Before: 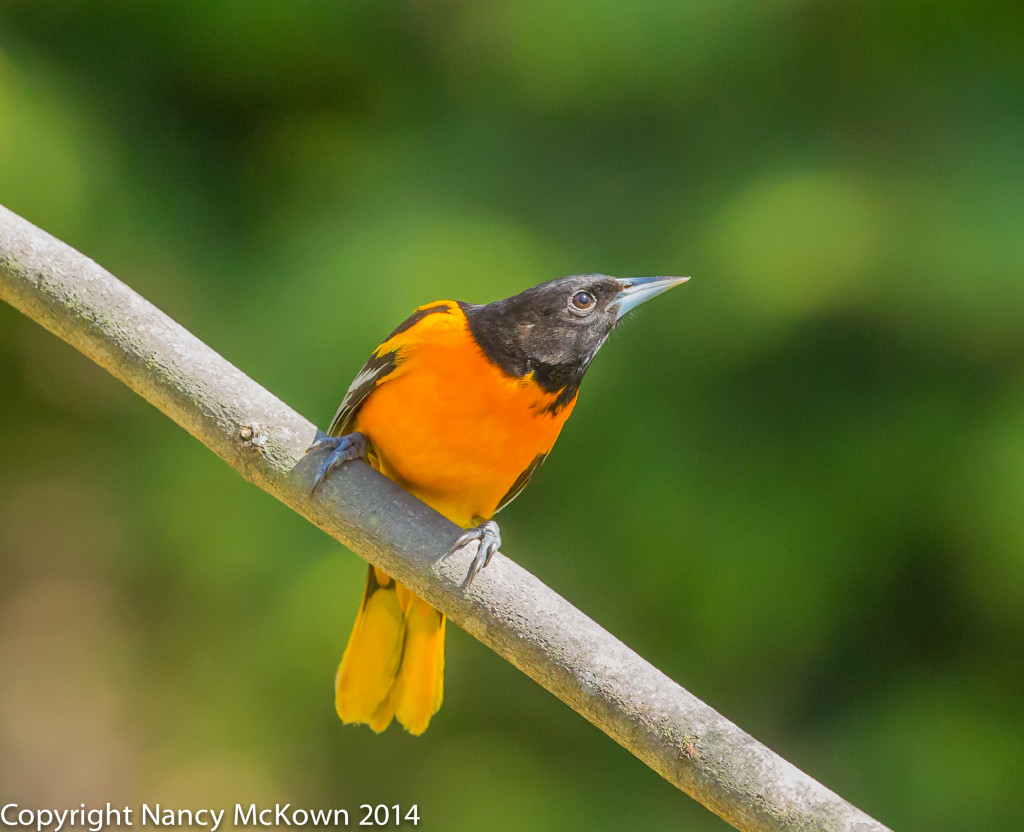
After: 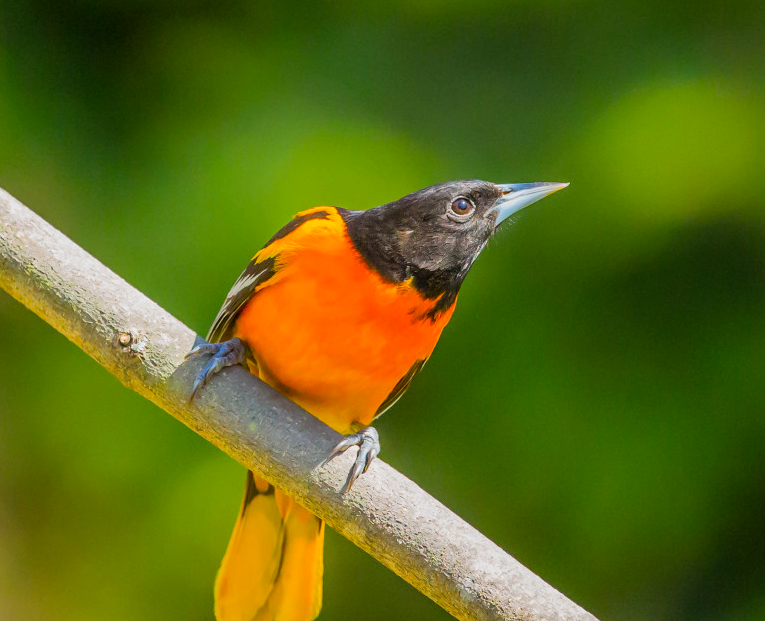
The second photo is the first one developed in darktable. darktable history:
crop and rotate: left 11.831%, top 11.346%, right 13.429%, bottom 13.899%
color balance: contrast -0.5%
filmic rgb: black relative exposure -12 EV, white relative exposure 2.8 EV, threshold 3 EV, target black luminance 0%, hardness 8.06, latitude 70.41%, contrast 1.14, highlights saturation mix 10%, shadows ↔ highlights balance -0.388%, color science v4 (2020), iterations of high-quality reconstruction 10, contrast in shadows soft, contrast in highlights soft, enable highlight reconstruction true
